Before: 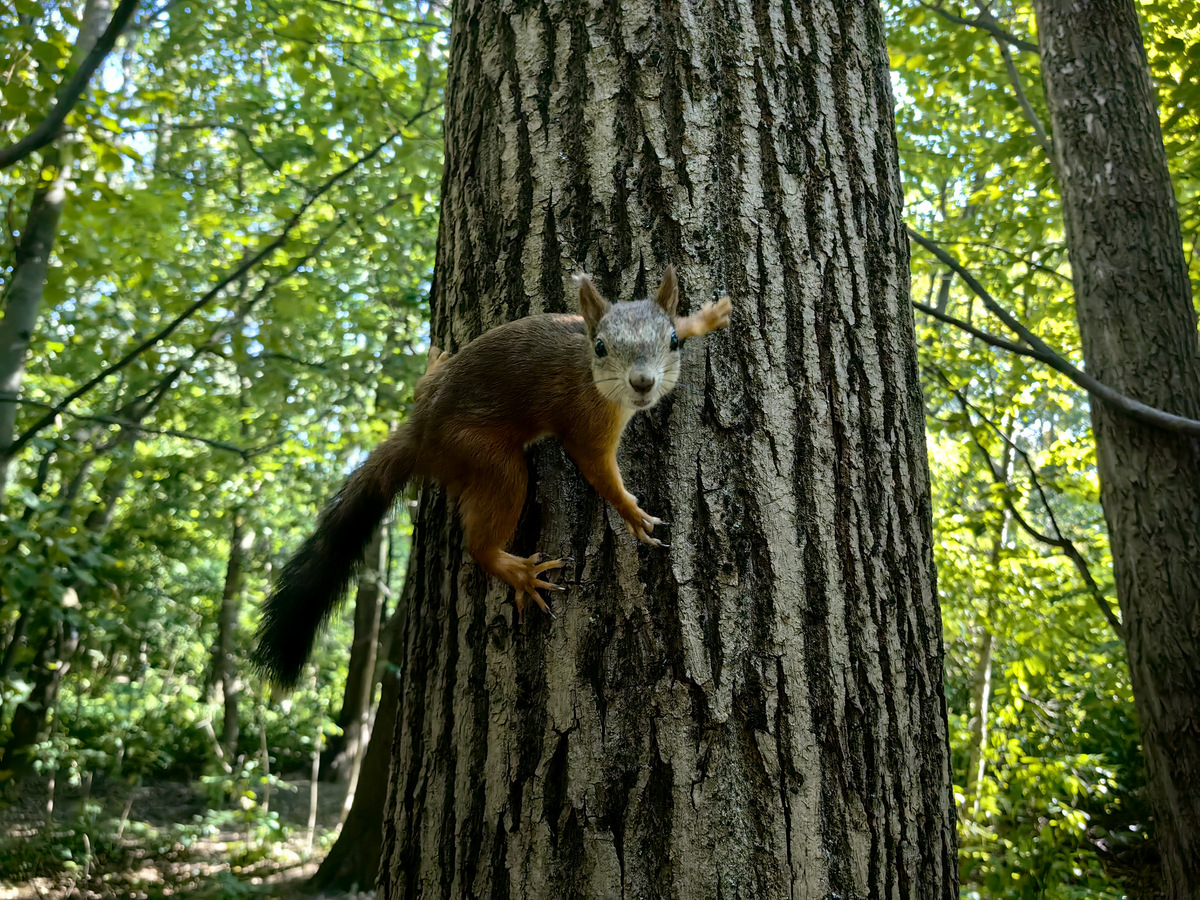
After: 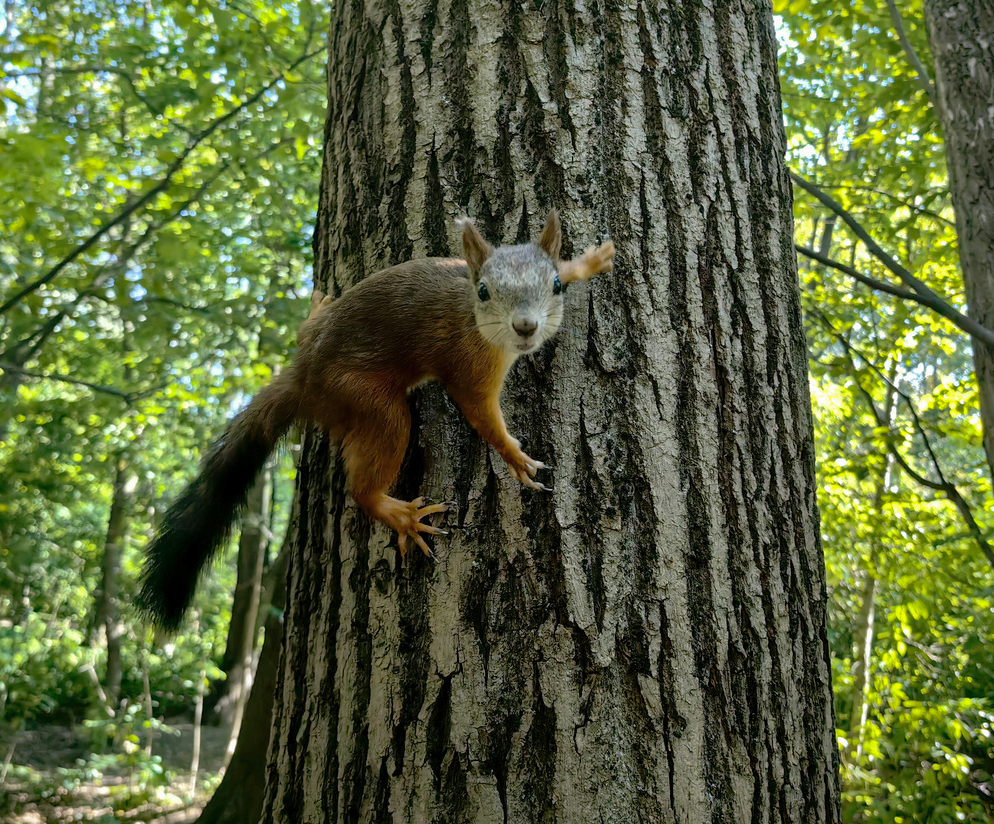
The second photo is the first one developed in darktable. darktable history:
shadows and highlights: on, module defaults
crop: left 9.807%, top 6.259%, right 7.334%, bottom 2.177%
